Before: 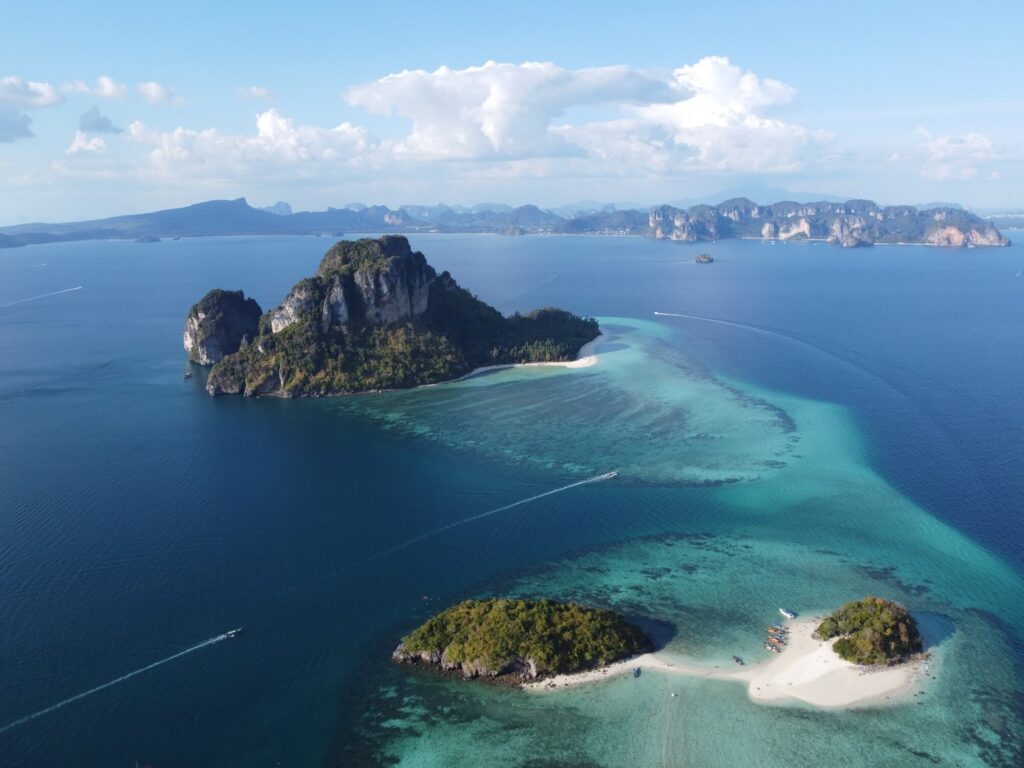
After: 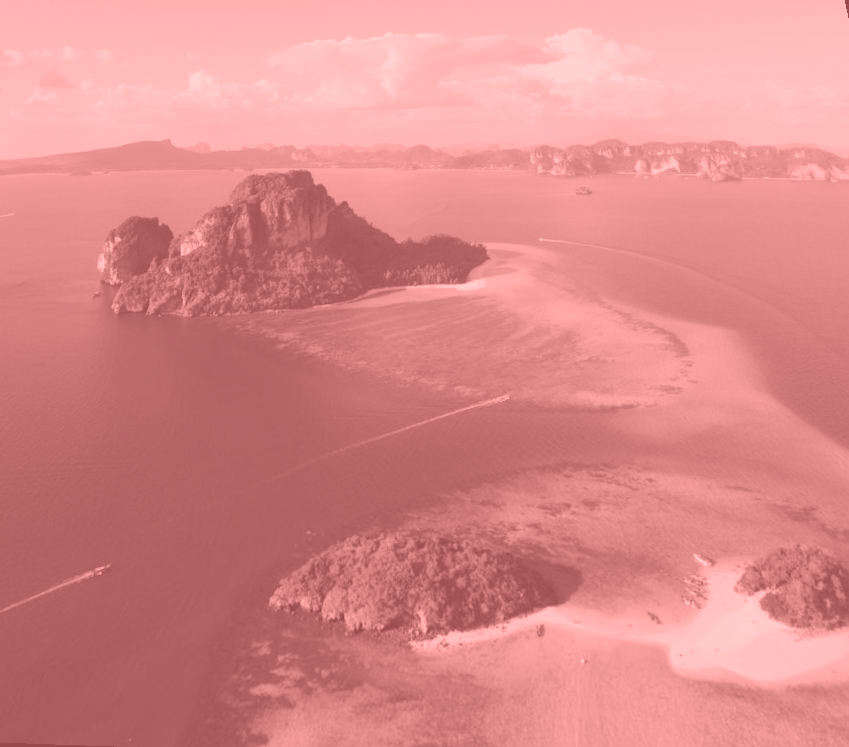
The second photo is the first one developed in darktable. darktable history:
local contrast: mode bilateral grid, contrast 20, coarseness 50, detail 120%, midtone range 0.2
color balance rgb: perceptual saturation grading › global saturation 25%, global vibrance 20%
rotate and perspective: rotation 0.72°, lens shift (vertical) -0.352, lens shift (horizontal) -0.051, crop left 0.152, crop right 0.859, crop top 0.019, crop bottom 0.964
colorize: saturation 51%, source mix 50.67%, lightness 50.67%
